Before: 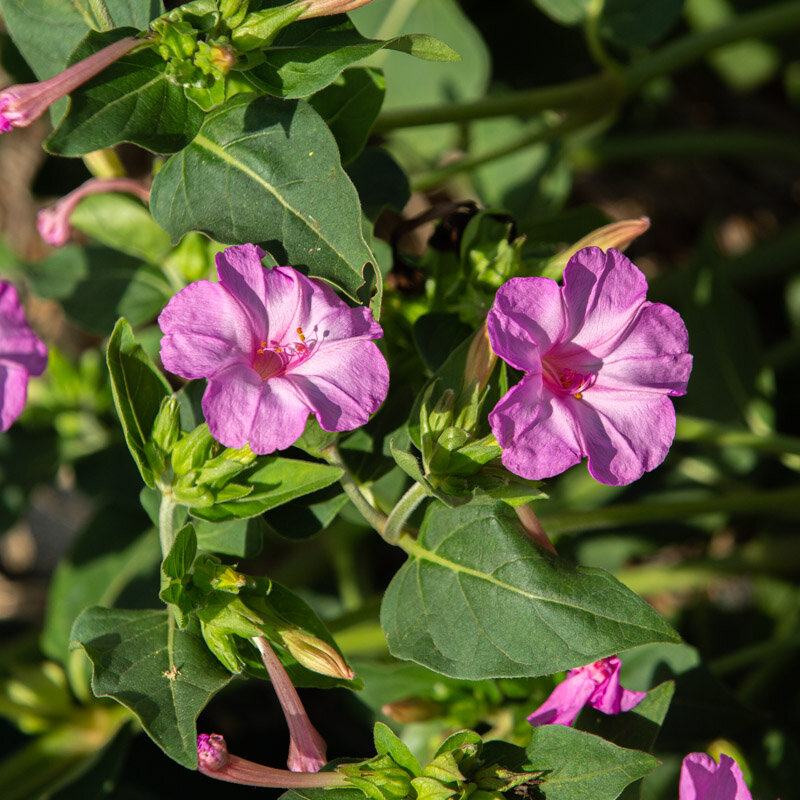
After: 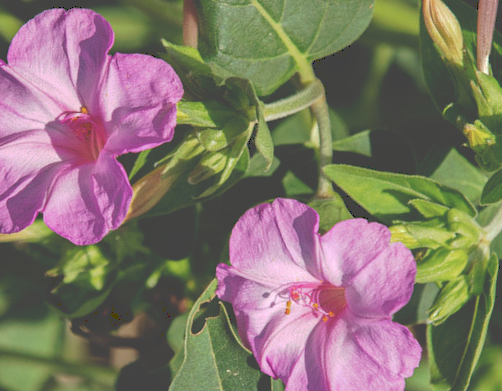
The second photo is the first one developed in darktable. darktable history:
tone curve: curves: ch0 [(0, 0) (0.003, 0.277) (0.011, 0.277) (0.025, 0.279) (0.044, 0.282) (0.069, 0.286) (0.1, 0.289) (0.136, 0.294) (0.177, 0.318) (0.224, 0.345) (0.277, 0.379) (0.335, 0.425) (0.399, 0.481) (0.468, 0.542) (0.543, 0.594) (0.623, 0.662) (0.709, 0.731) (0.801, 0.792) (0.898, 0.851) (1, 1)], preserve colors none
crop and rotate: angle 148.51°, left 9.136%, top 15.685%, right 4.57%, bottom 17.038%
